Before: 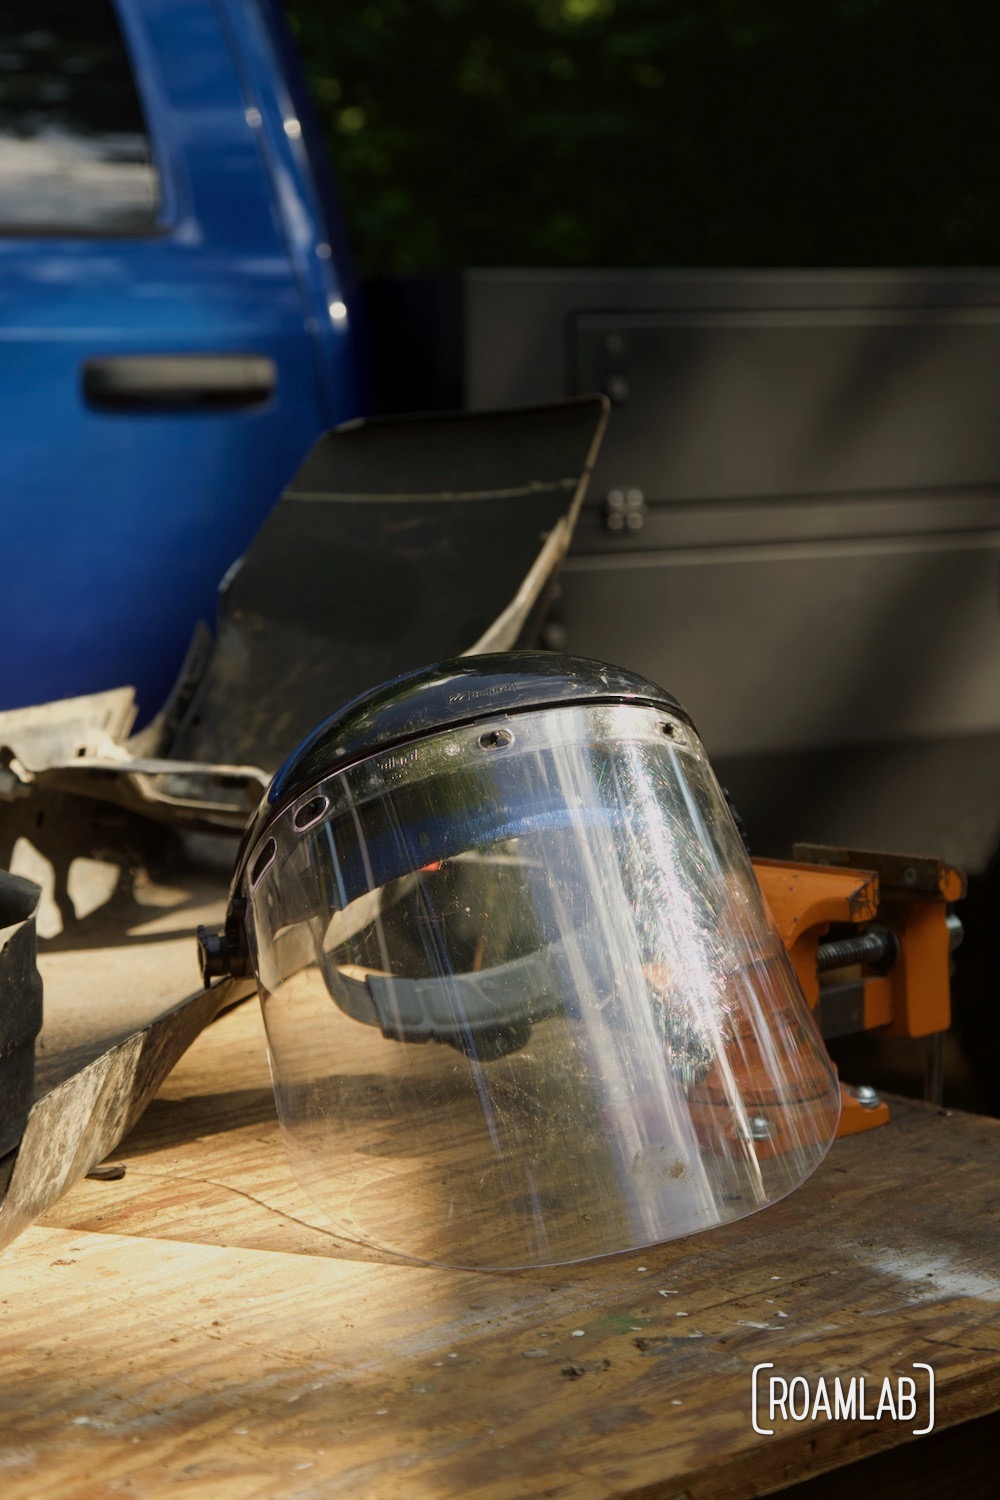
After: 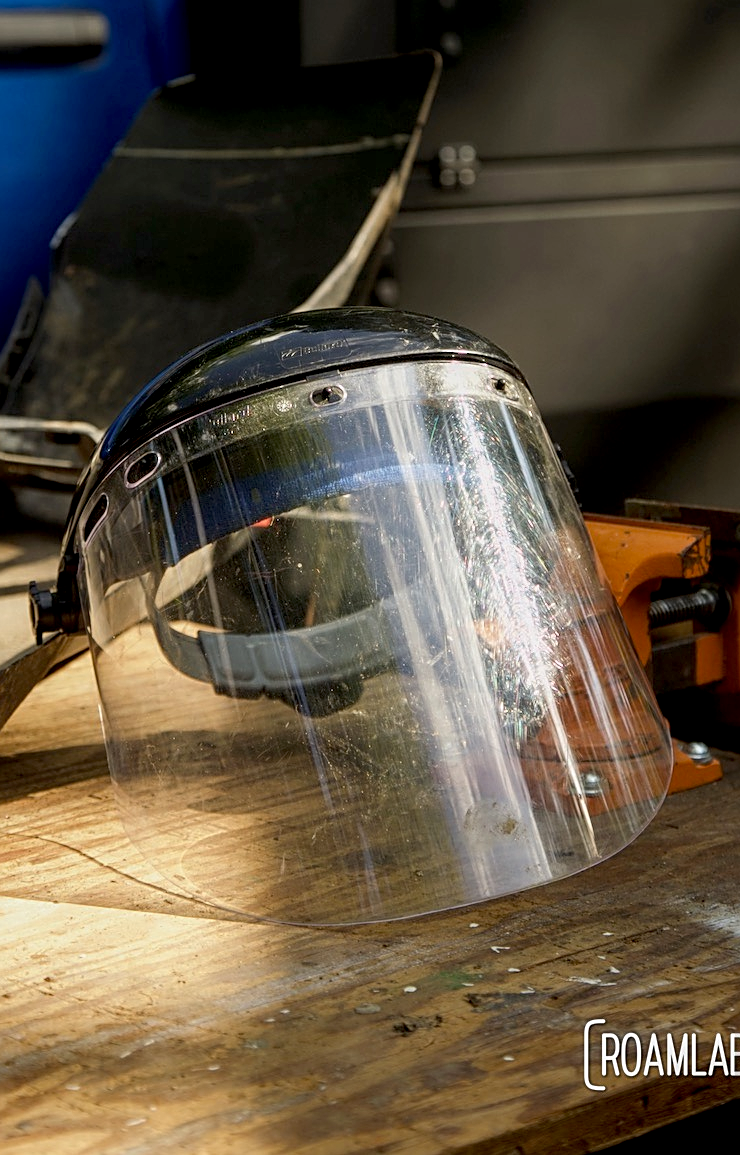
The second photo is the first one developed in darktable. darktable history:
crop: left 16.844%, top 22.993%, right 9.062%
exposure: black level correction 0.003, exposure 0.145 EV, compensate exposure bias true, compensate highlight preservation false
local contrast: on, module defaults
sharpen: on, module defaults
